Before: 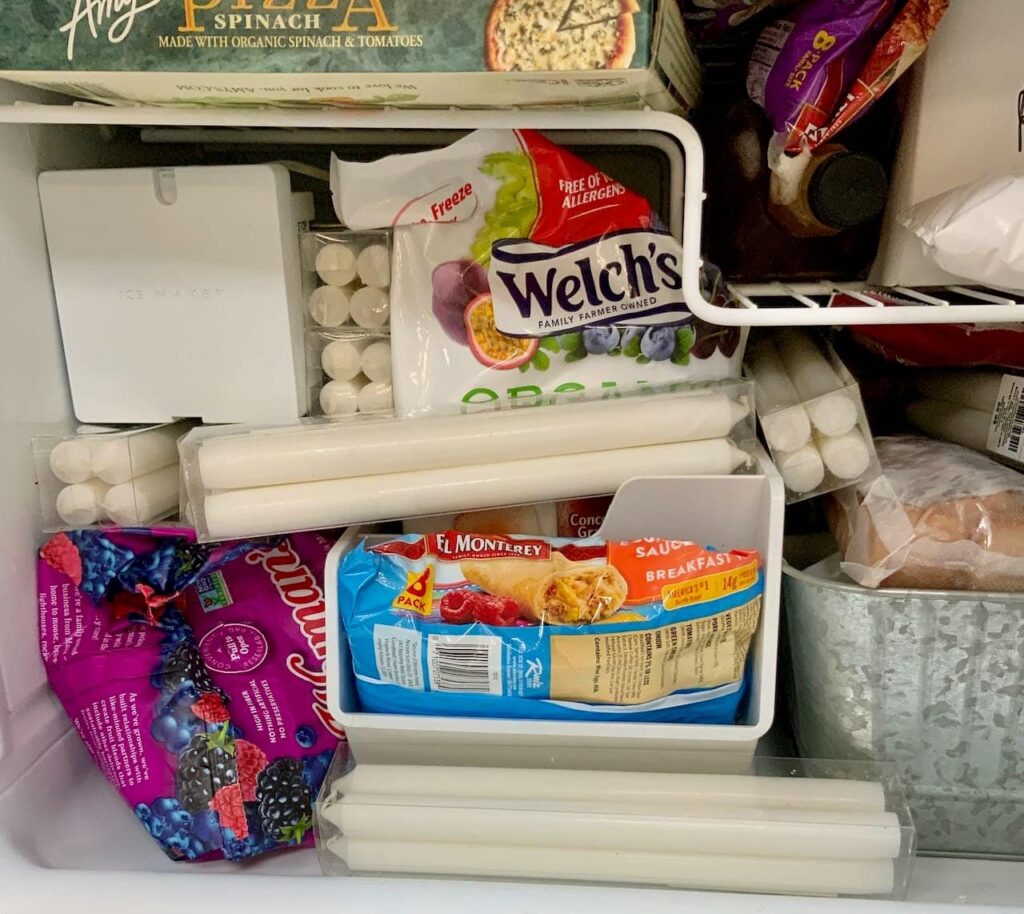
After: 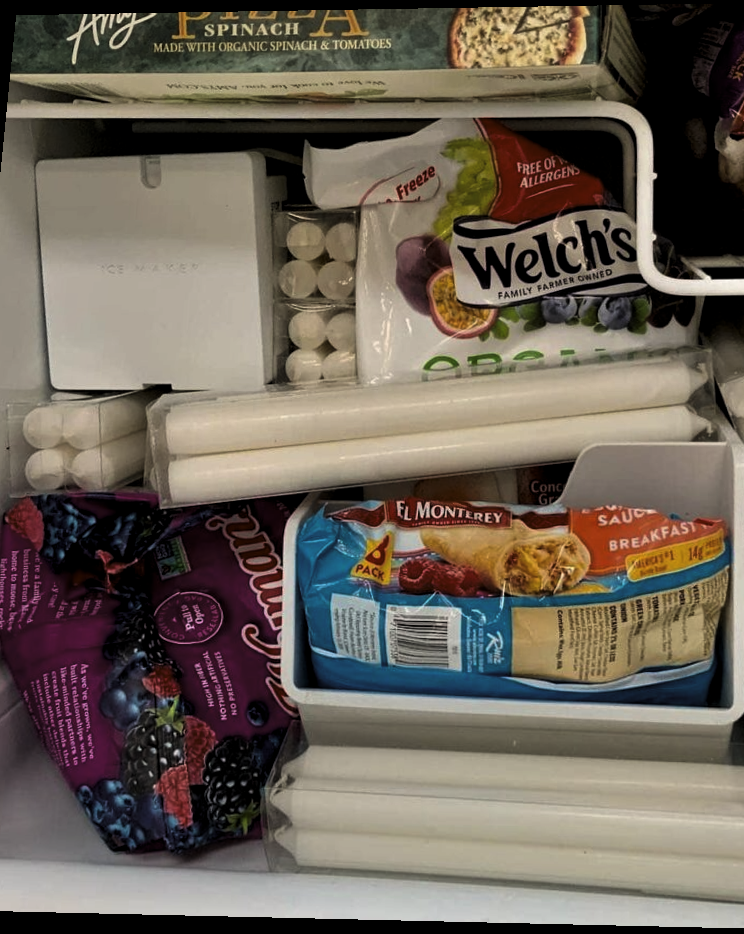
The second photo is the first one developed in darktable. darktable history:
crop and rotate: left 6.617%, right 26.717%
levels: mode automatic, black 8.58%, gray 59.42%, levels [0, 0.445, 1]
rotate and perspective: rotation 0.128°, lens shift (vertical) -0.181, lens shift (horizontal) -0.044, shear 0.001, automatic cropping off
white balance: red 1.009, blue 0.985
